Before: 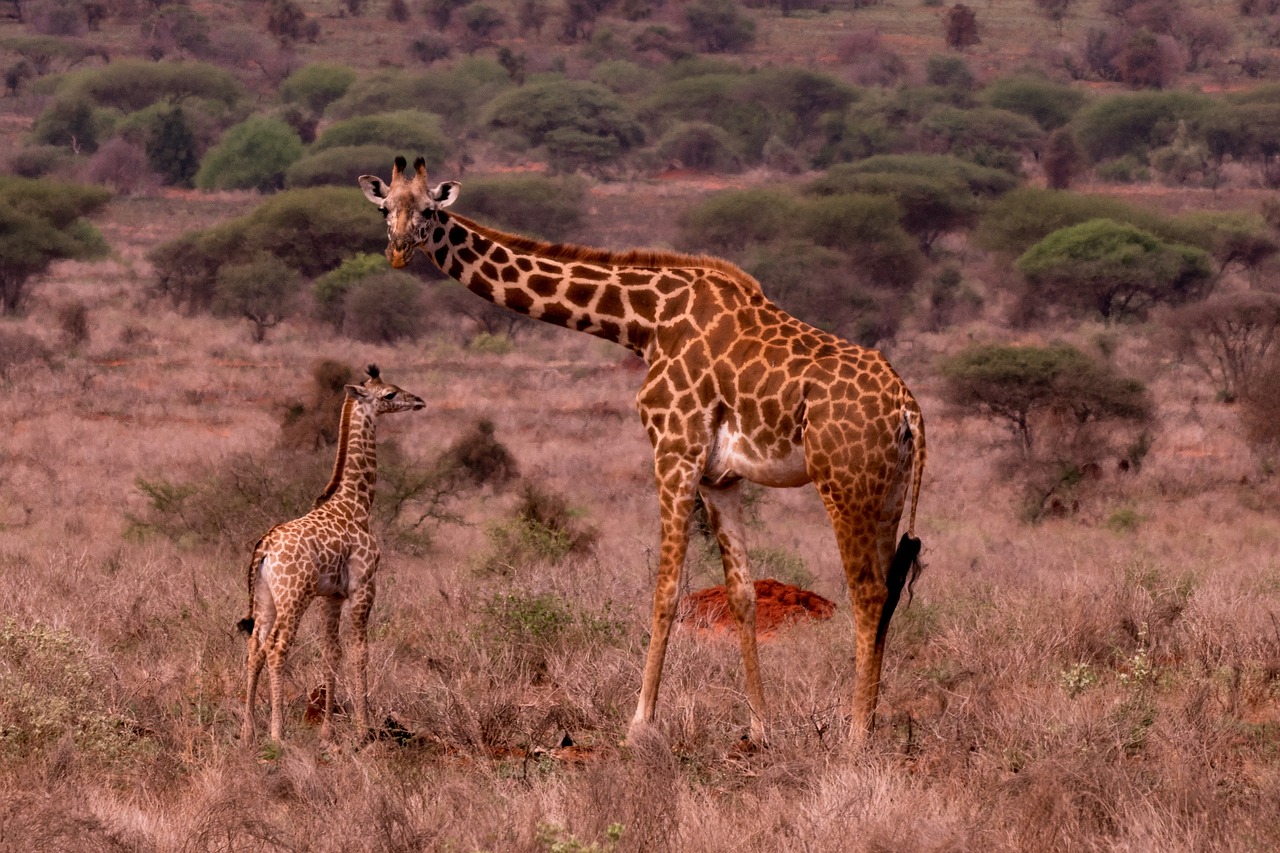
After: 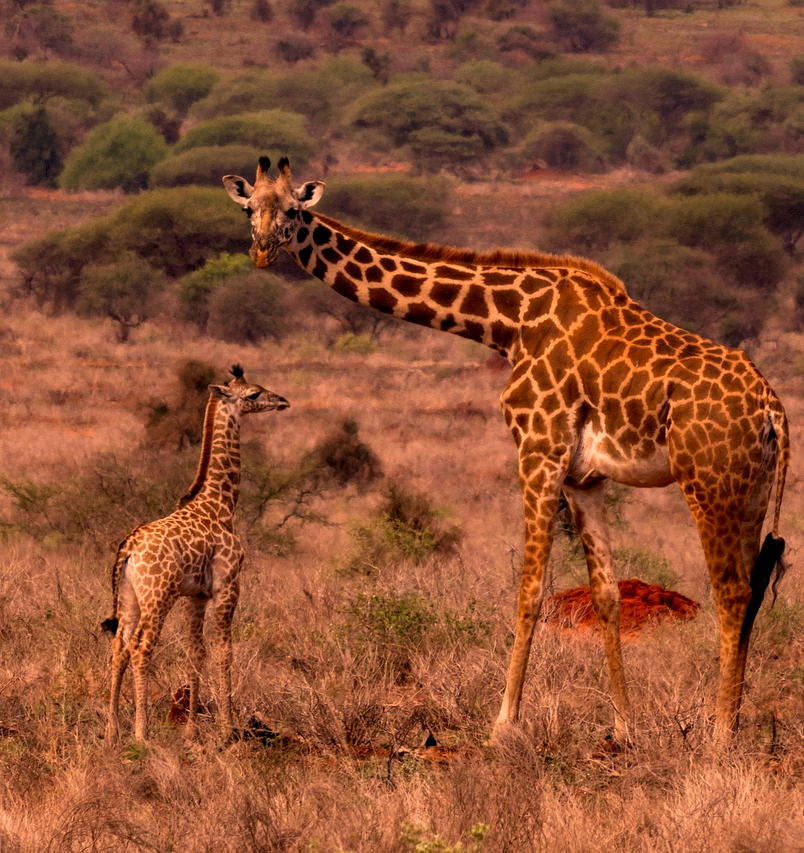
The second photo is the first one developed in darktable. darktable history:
color correction: highlights a* 15, highlights b* 31.55
crop: left 10.644%, right 26.528%
local contrast: highlights 100%, shadows 100%, detail 120%, midtone range 0.2
